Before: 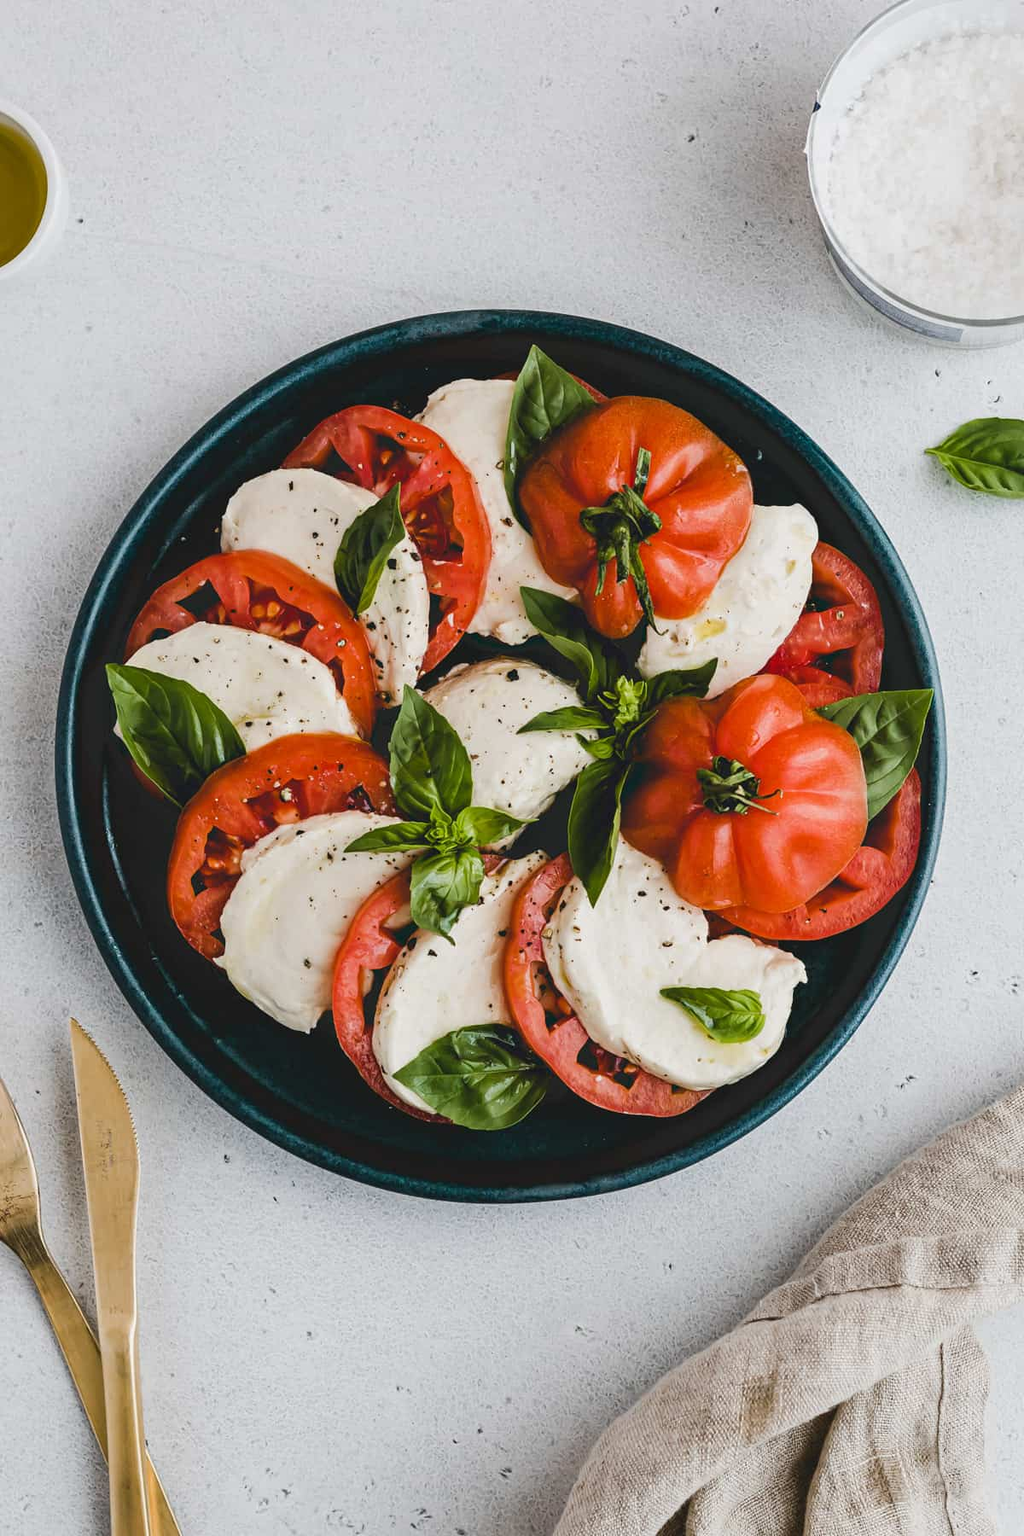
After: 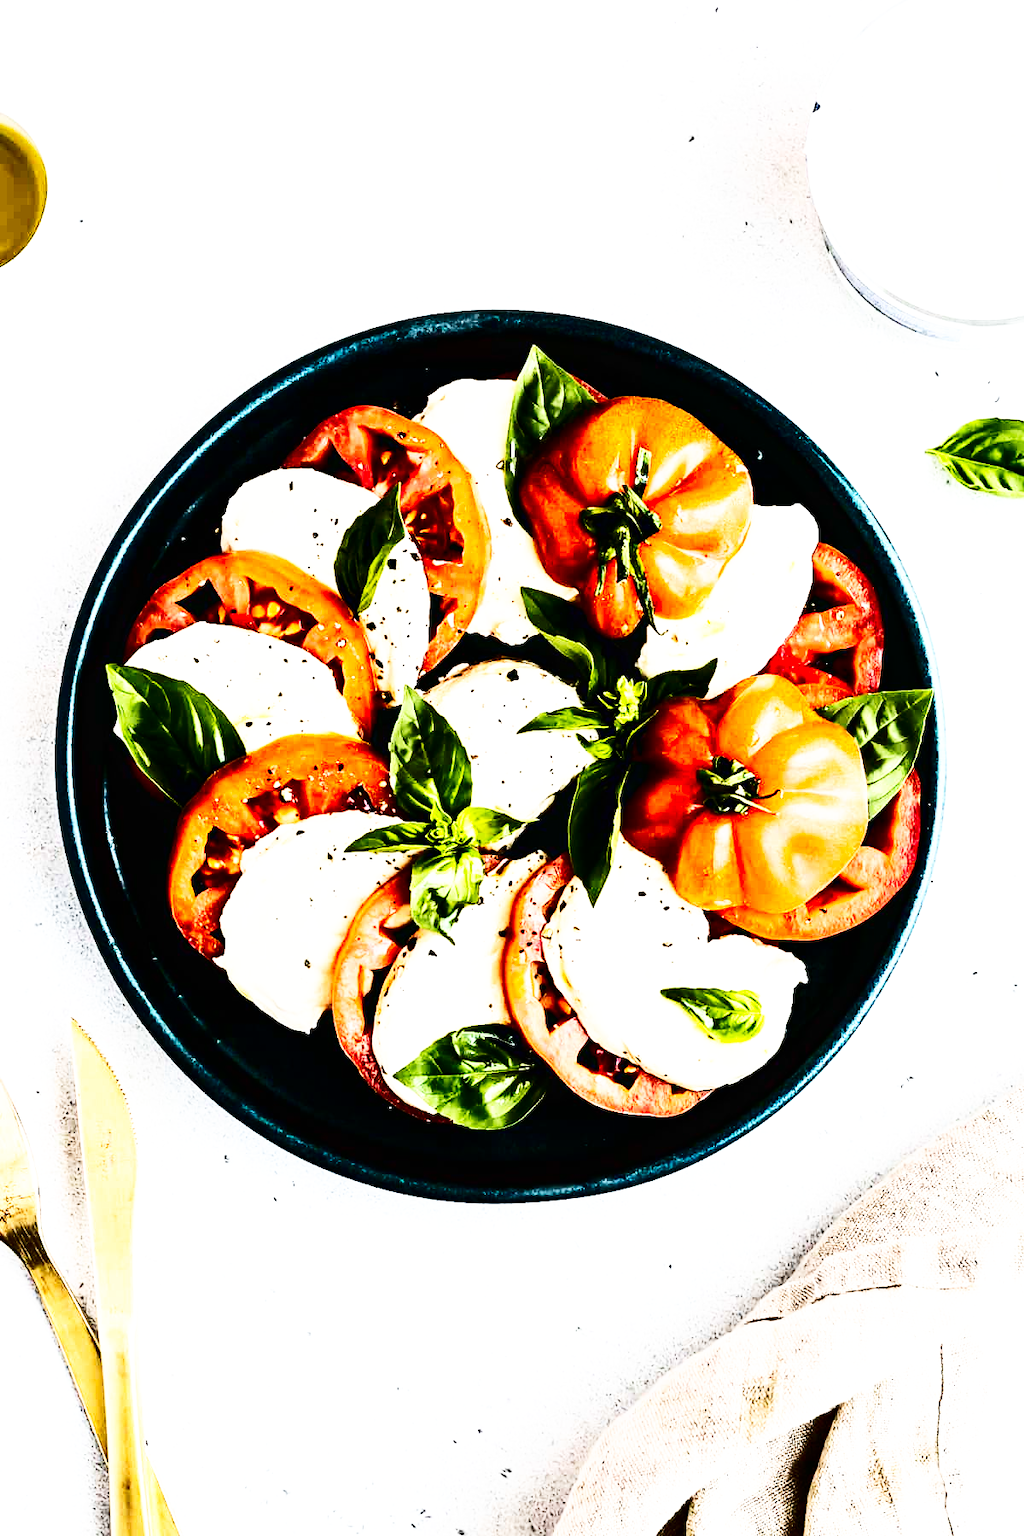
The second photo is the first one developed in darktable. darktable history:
base curve: curves: ch0 [(0, 0) (0.007, 0.004) (0.027, 0.03) (0.046, 0.07) (0.207, 0.54) (0.442, 0.872) (0.673, 0.972) (1, 1)], preserve colors none
tone equalizer: -8 EV -1.08 EV, -7 EV -1.01 EV, -6 EV -0.867 EV, -5 EV -0.578 EV, -3 EV 0.578 EV, -2 EV 0.867 EV, -1 EV 1.01 EV, +0 EV 1.08 EV, edges refinement/feathering 500, mask exposure compensation -1.57 EV, preserve details no
contrast brightness saturation: contrast 0.32, brightness -0.08, saturation 0.17
